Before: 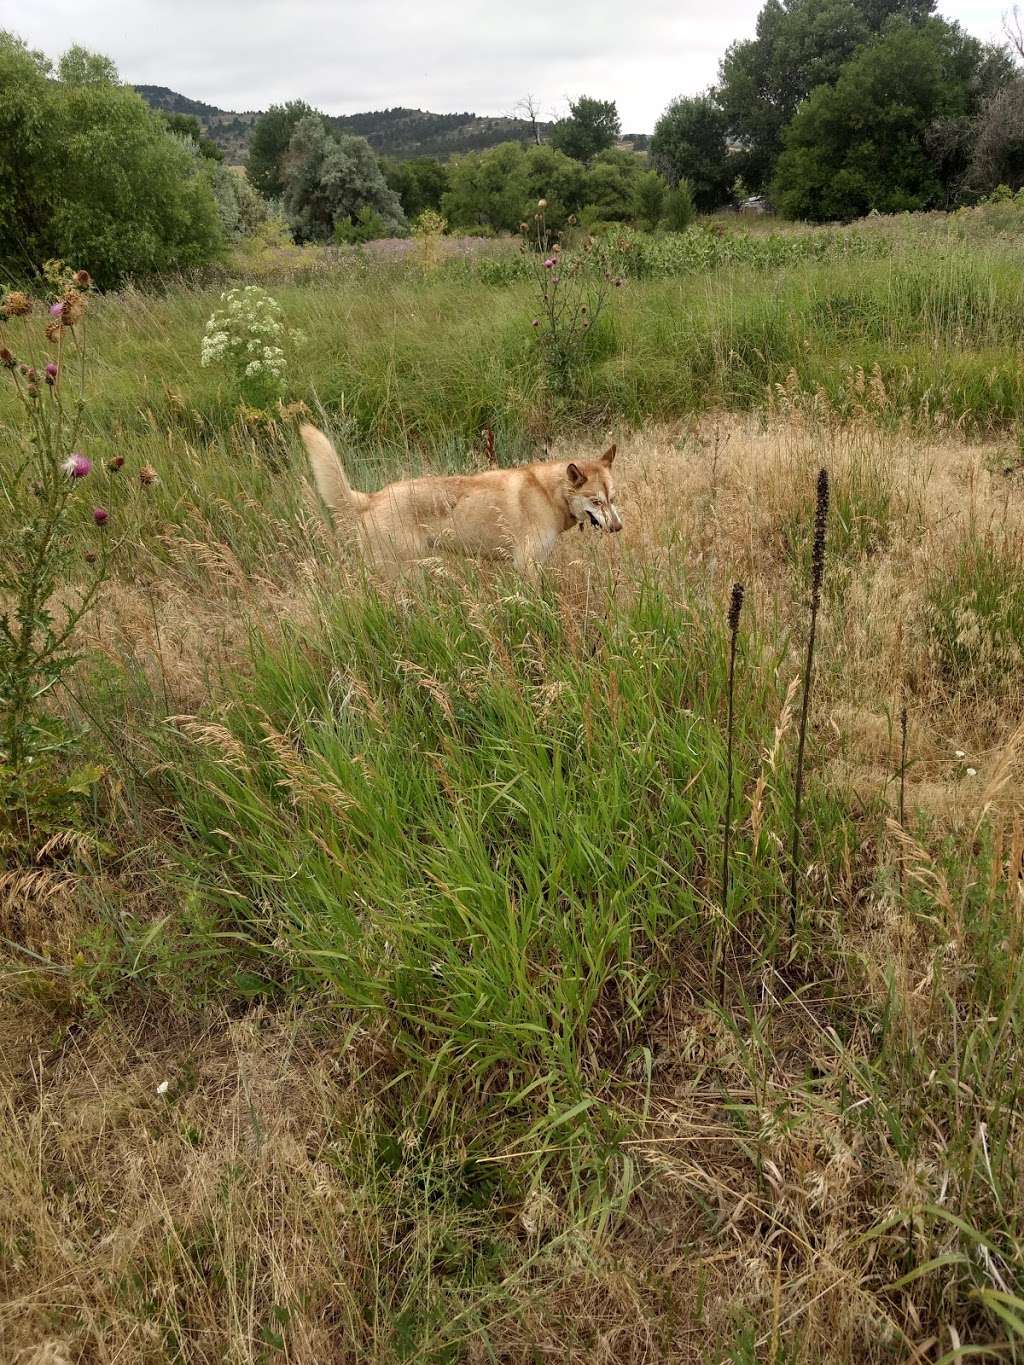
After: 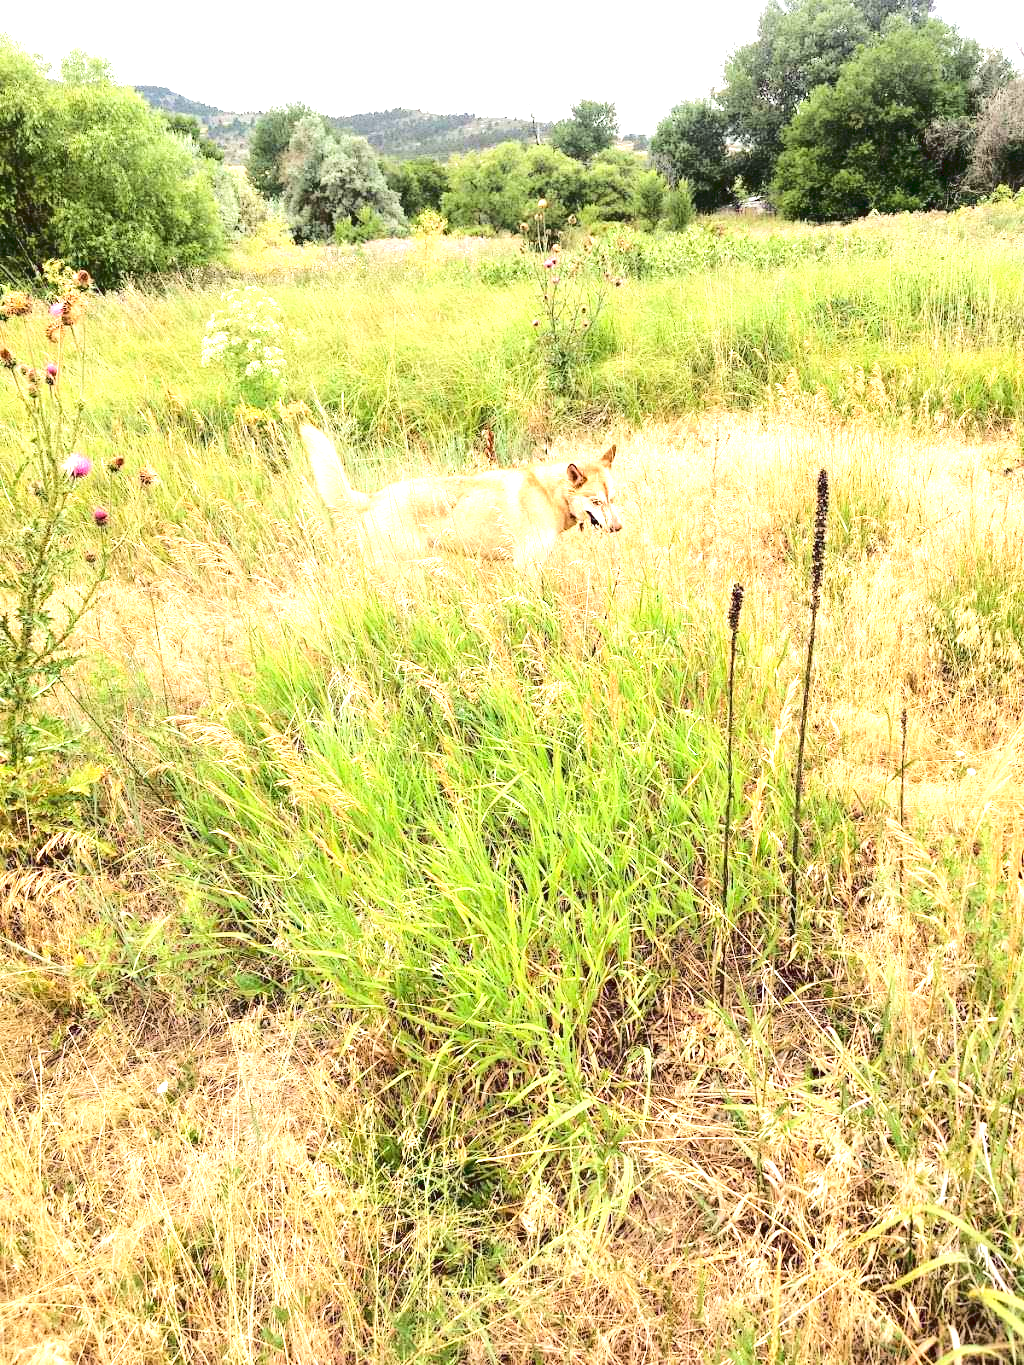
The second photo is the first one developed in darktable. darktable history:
tone curve: curves: ch0 [(0, 0) (0.003, 0.049) (0.011, 0.052) (0.025, 0.057) (0.044, 0.069) (0.069, 0.076) (0.1, 0.09) (0.136, 0.111) (0.177, 0.15) (0.224, 0.197) (0.277, 0.267) (0.335, 0.366) (0.399, 0.477) (0.468, 0.561) (0.543, 0.651) (0.623, 0.733) (0.709, 0.804) (0.801, 0.869) (0.898, 0.924) (1, 1)]
exposure: exposure 2.006 EV, compensate exposure bias true, compensate highlight preservation false
